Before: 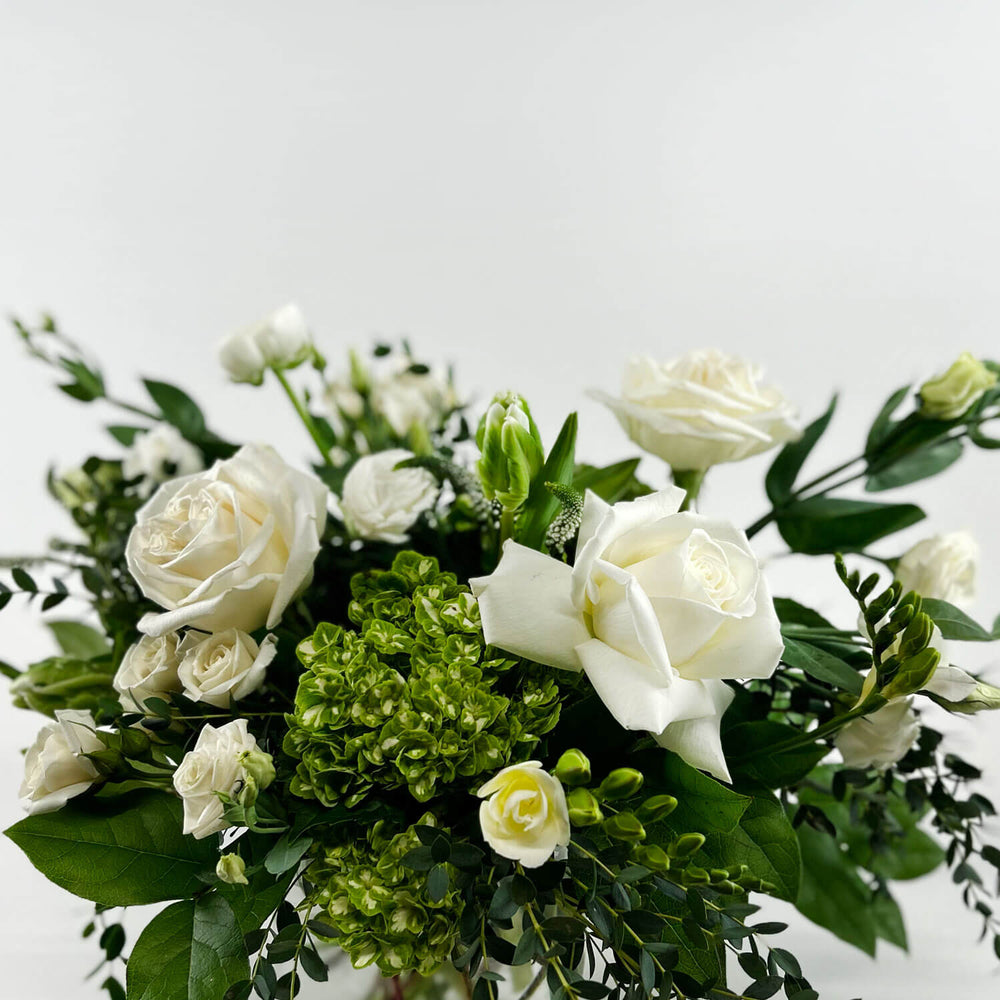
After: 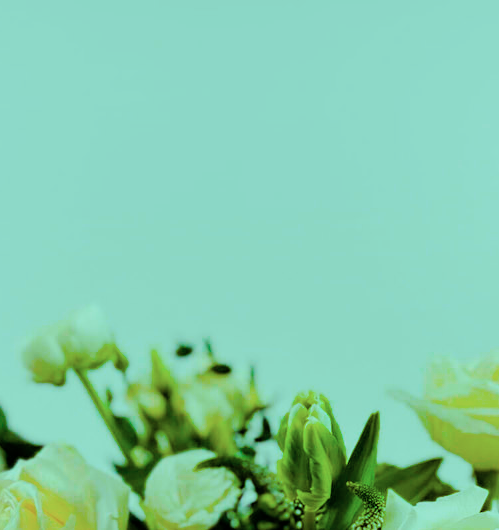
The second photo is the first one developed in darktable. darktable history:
color balance rgb: highlights gain › luminance 15.515%, highlights gain › chroma 6.909%, highlights gain › hue 127.49°, perceptual saturation grading › global saturation 65.589%, perceptual saturation grading › highlights 59.258%, perceptual saturation grading › mid-tones 49.713%, perceptual saturation grading › shadows 49.556%, global vibrance 20%
crop: left 19.802%, right 30.207%, bottom 46.915%
color correction: highlights a* -2.27, highlights b* -18.59
filmic rgb: black relative exposure -7.65 EV, white relative exposure 4.56 EV, threshold 3.04 EV, hardness 3.61, enable highlight reconstruction true
